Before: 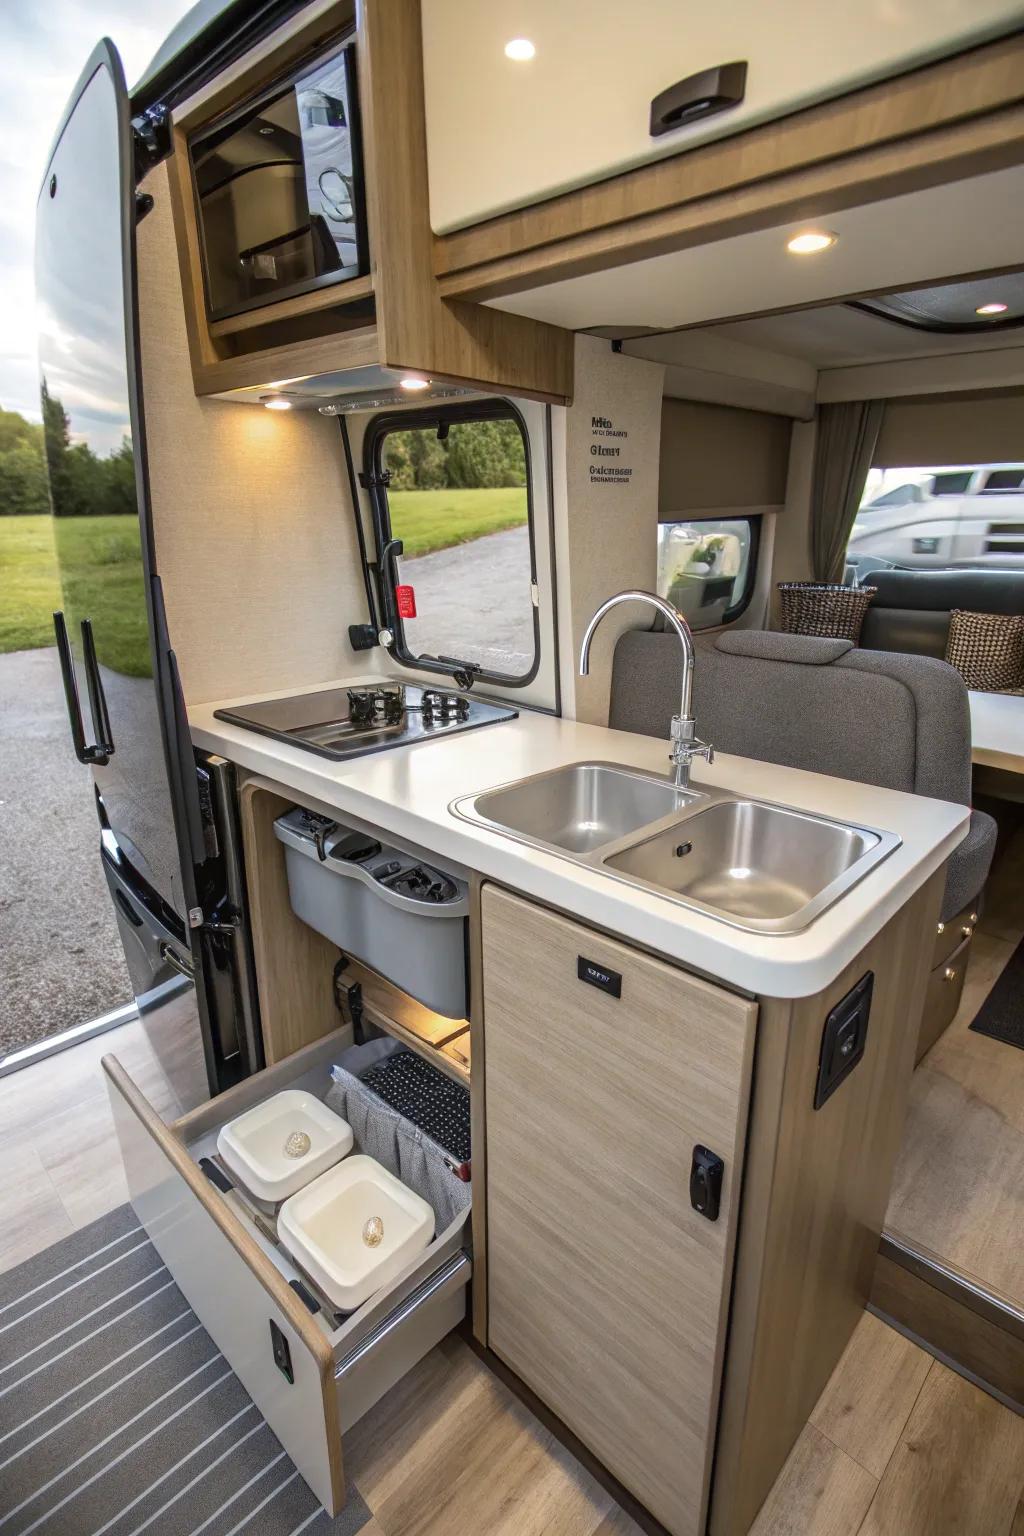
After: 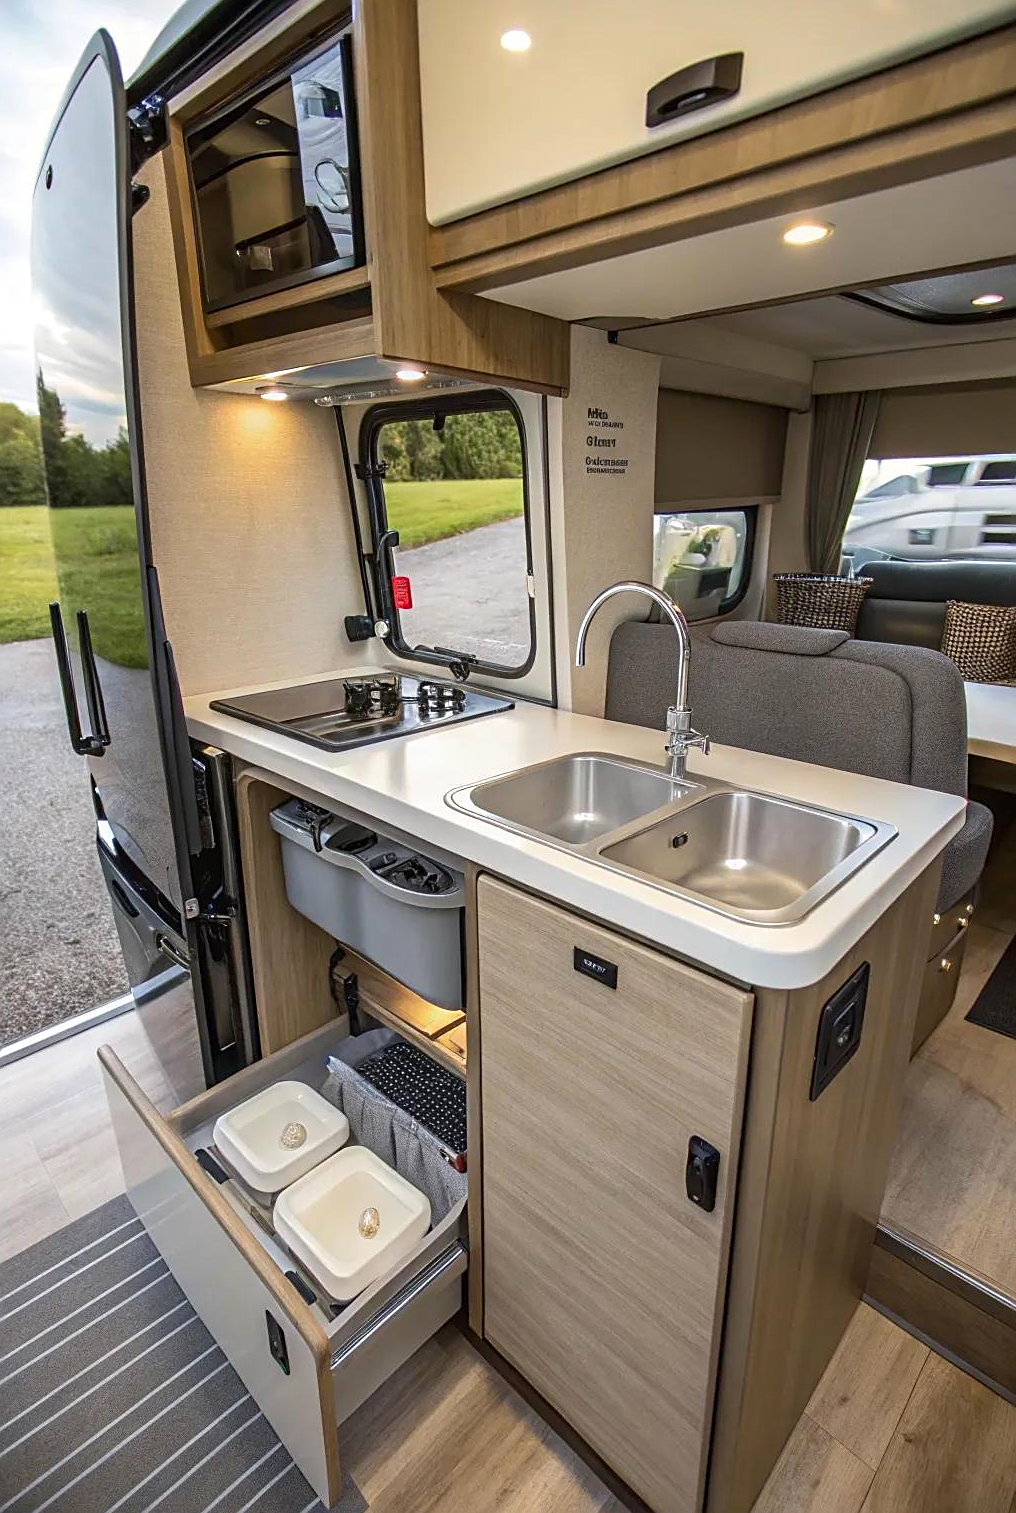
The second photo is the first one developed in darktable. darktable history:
sharpen: on, module defaults
contrast brightness saturation: contrast 0.042, saturation 0.071
crop: left 0.466%, top 0.591%, right 0.234%, bottom 0.848%
